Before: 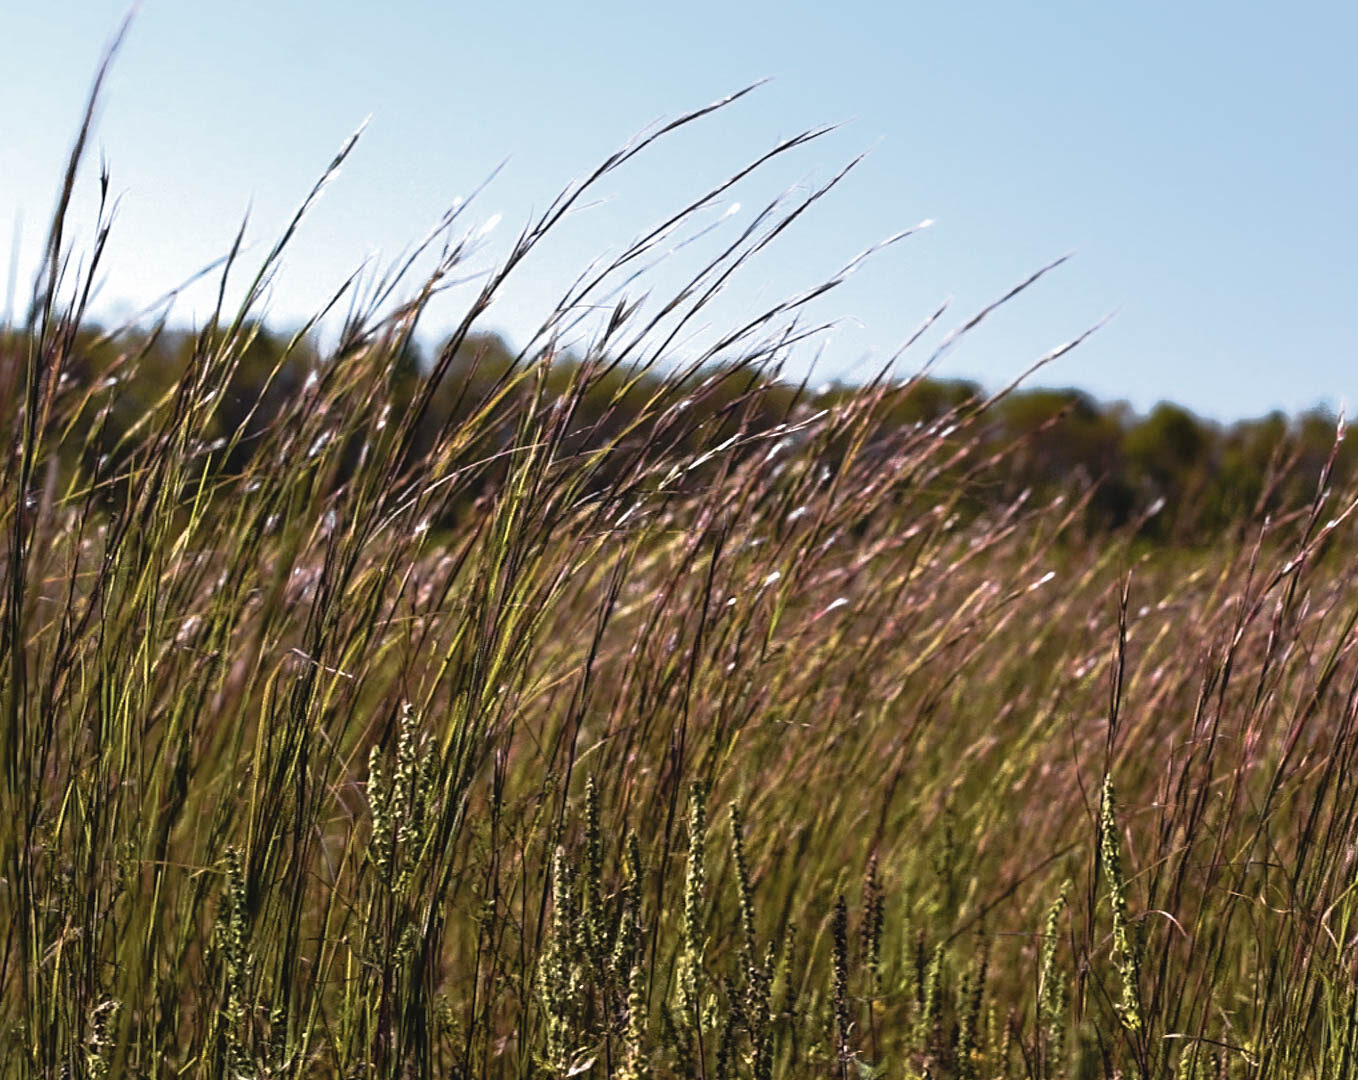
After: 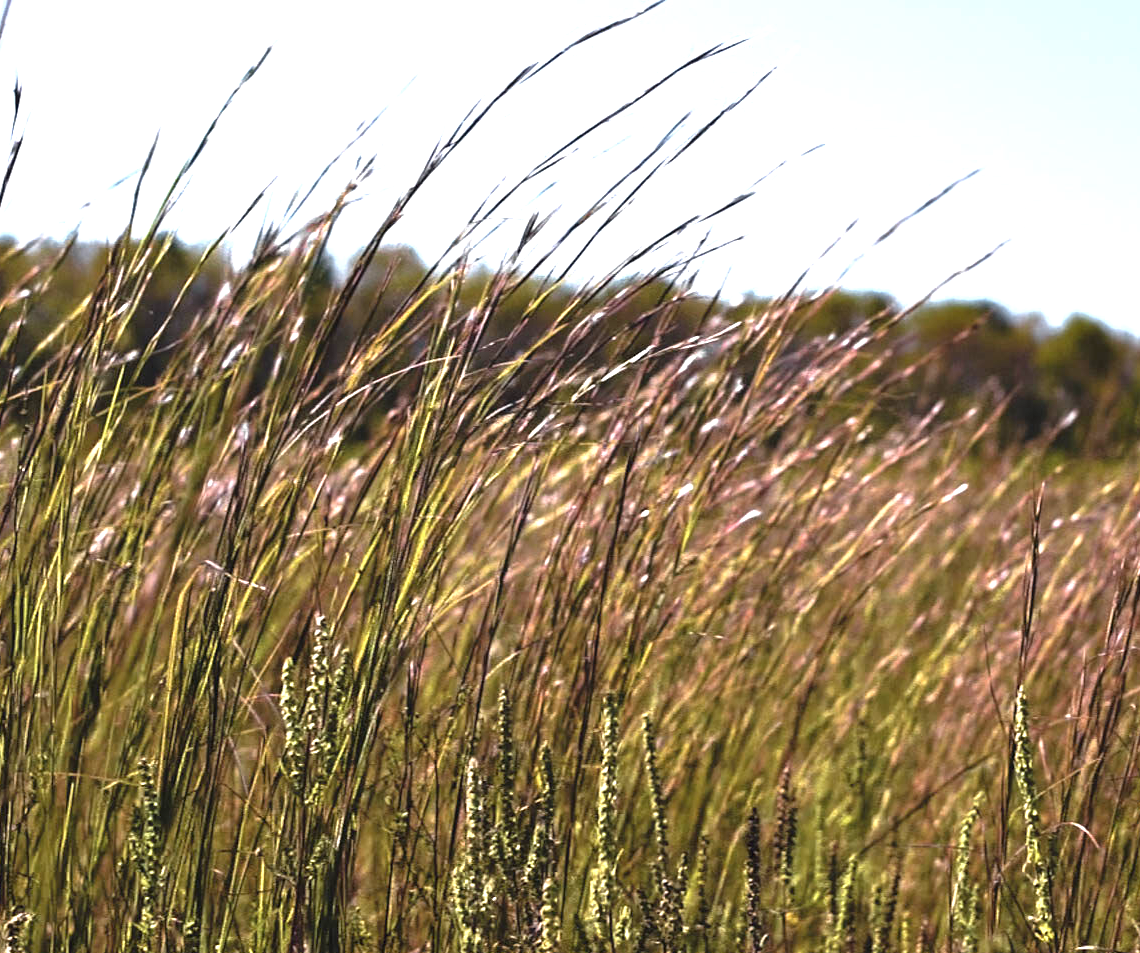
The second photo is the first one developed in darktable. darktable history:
exposure: exposure 0.921 EV, compensate highlight preservation false
crop: left 6.446%, top 8.188%, right 9.538%, bottom 3.548%
